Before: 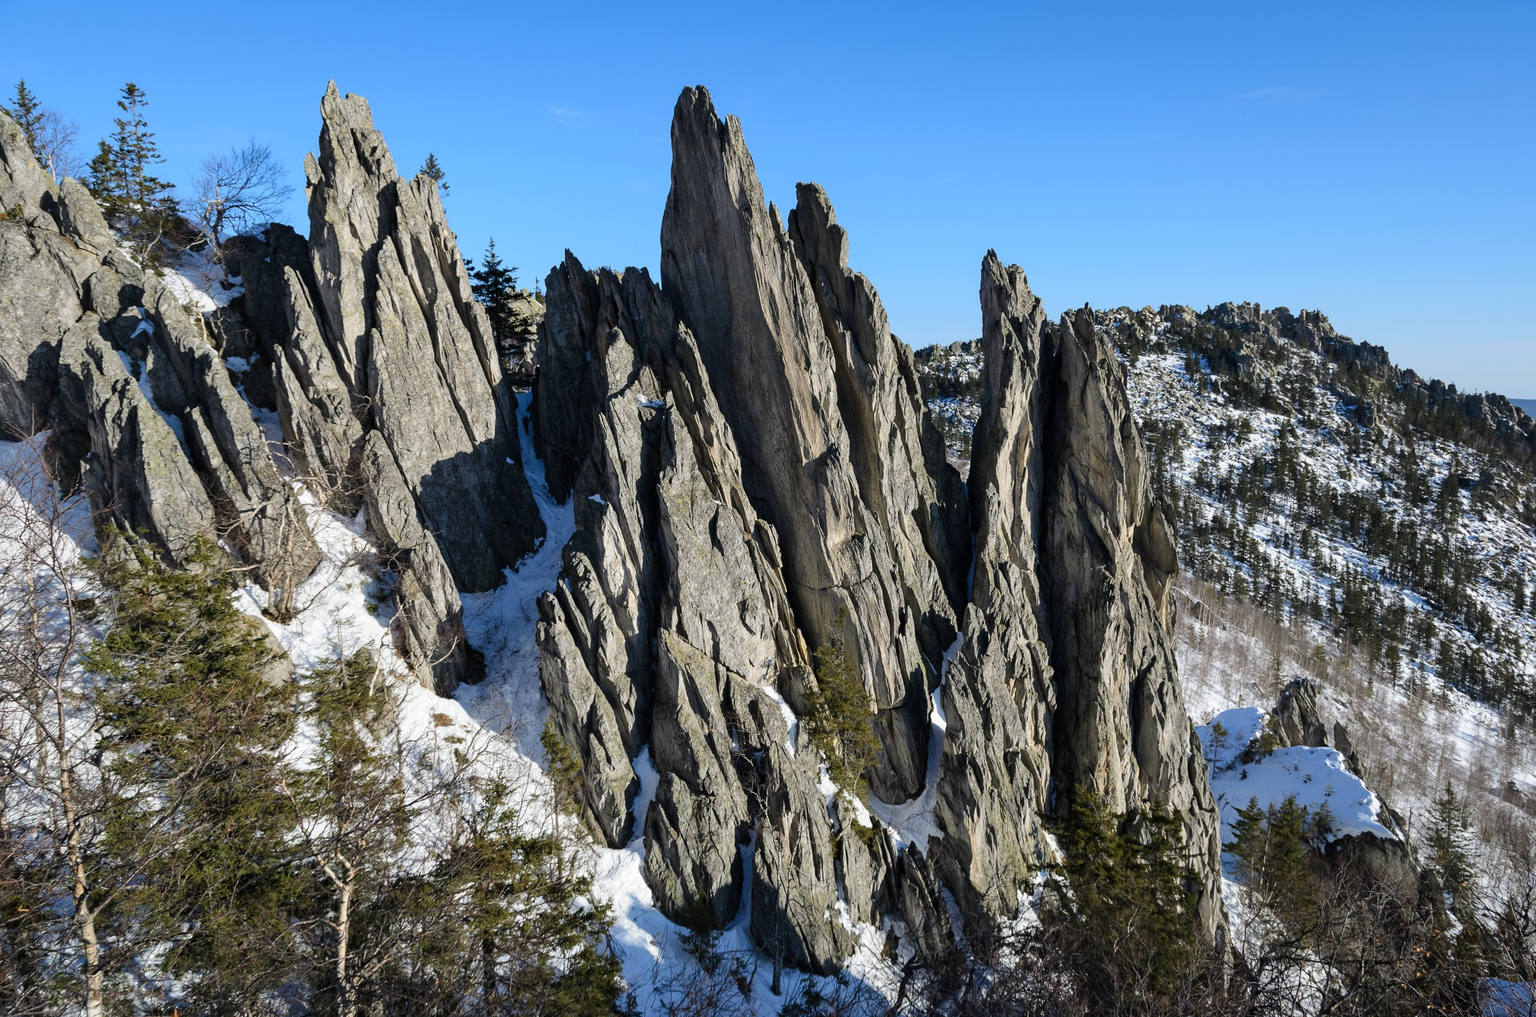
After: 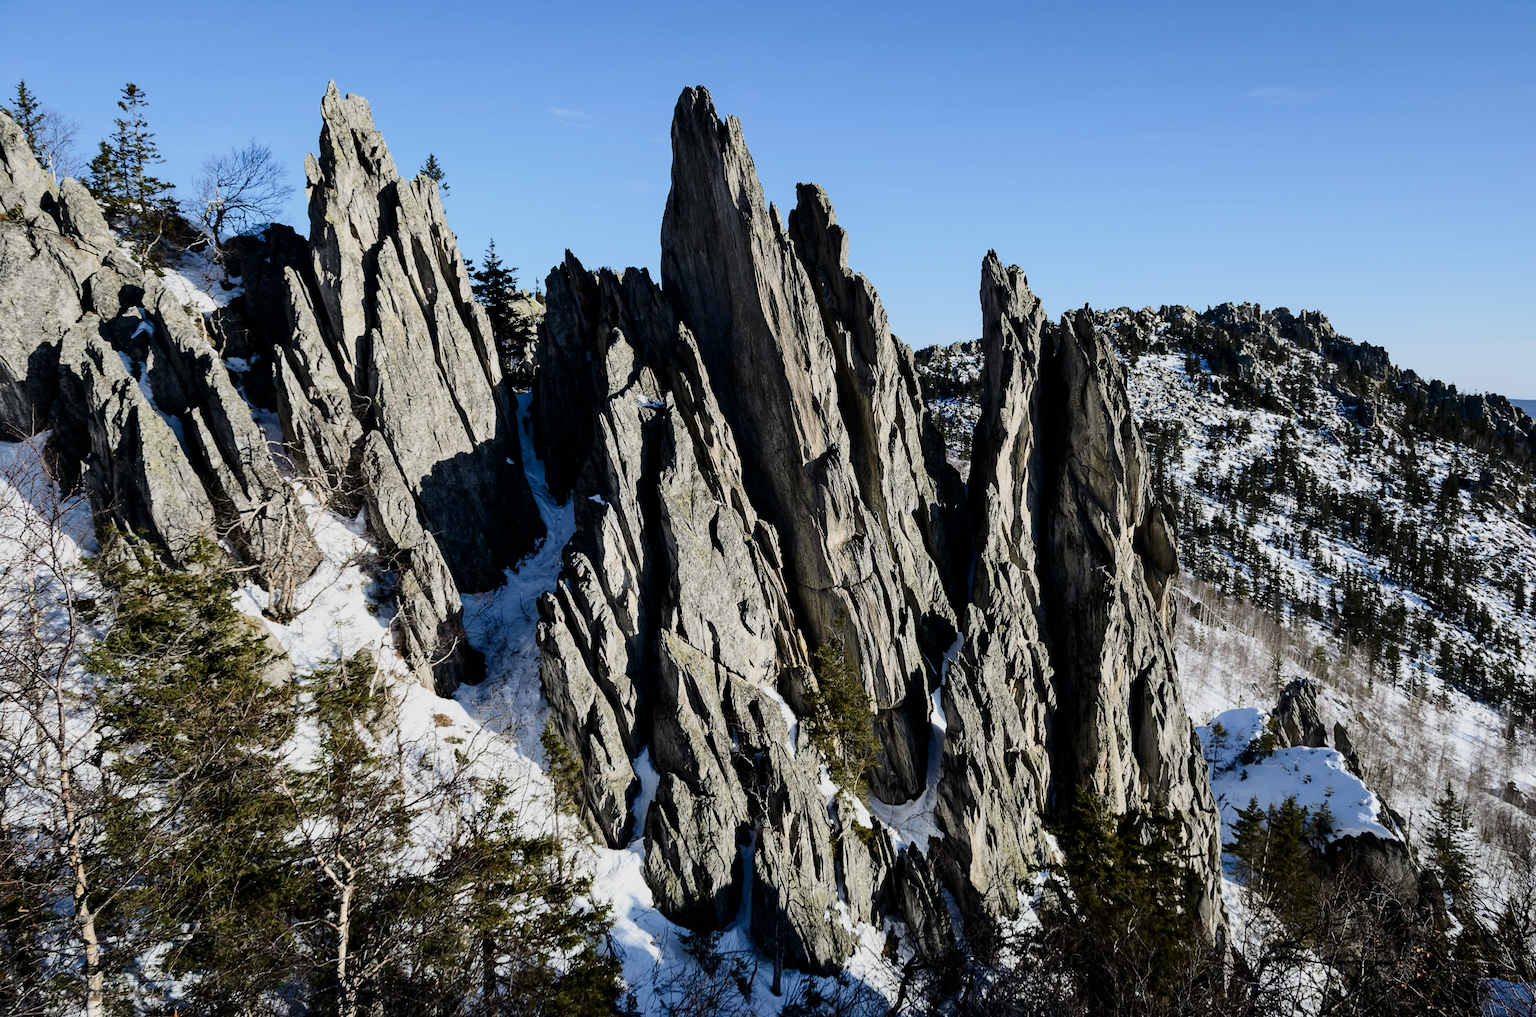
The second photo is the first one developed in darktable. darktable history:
filmic rgb: black relative exposure -7.65 EV, white relative exposure 4.56 EV, hardness 3.61
contrast brightness saturation: contrast 0.272
